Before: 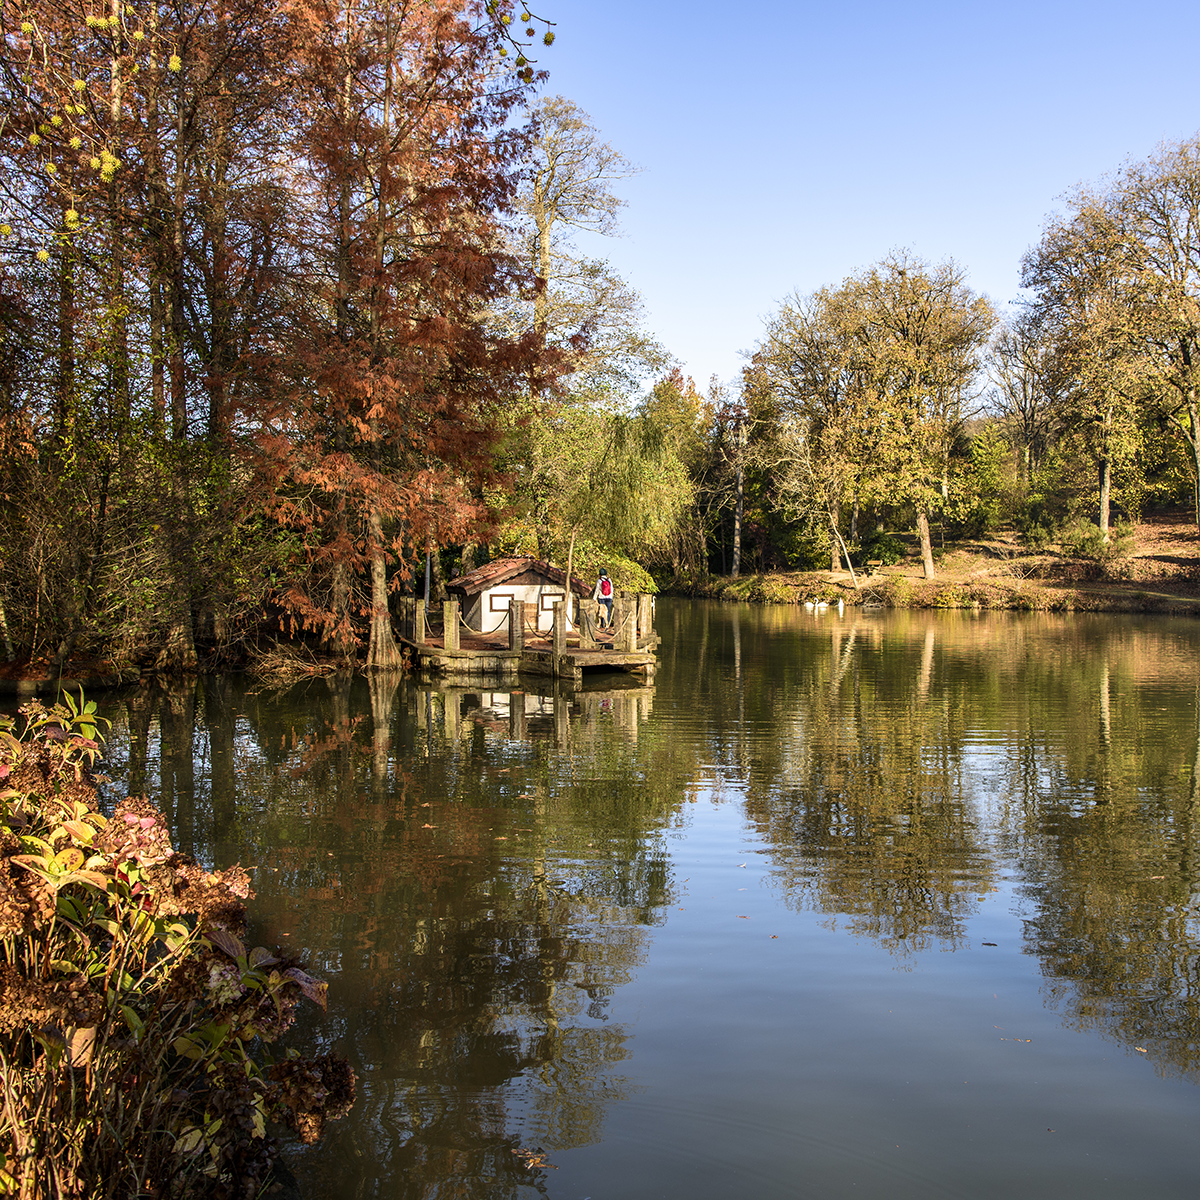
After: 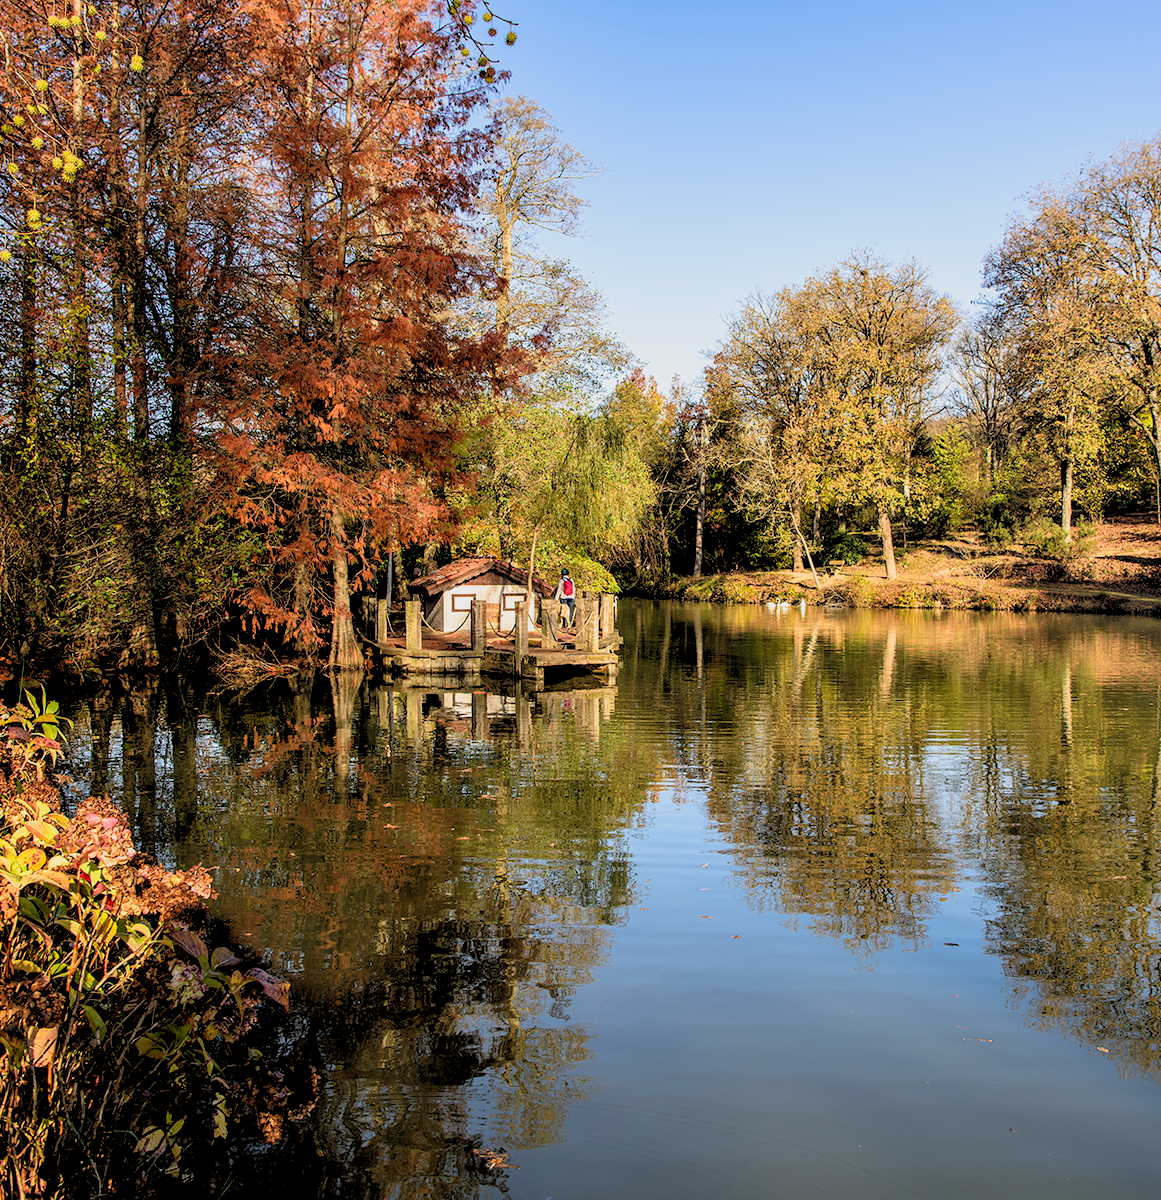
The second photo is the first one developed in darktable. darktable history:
crop and rotate: left 3.238%
rgb levels: preserve colors sum RGB, levels [[0.038, 0.433, 0.934], [0, 0.5, 1], [0, 0.5, 1]]
